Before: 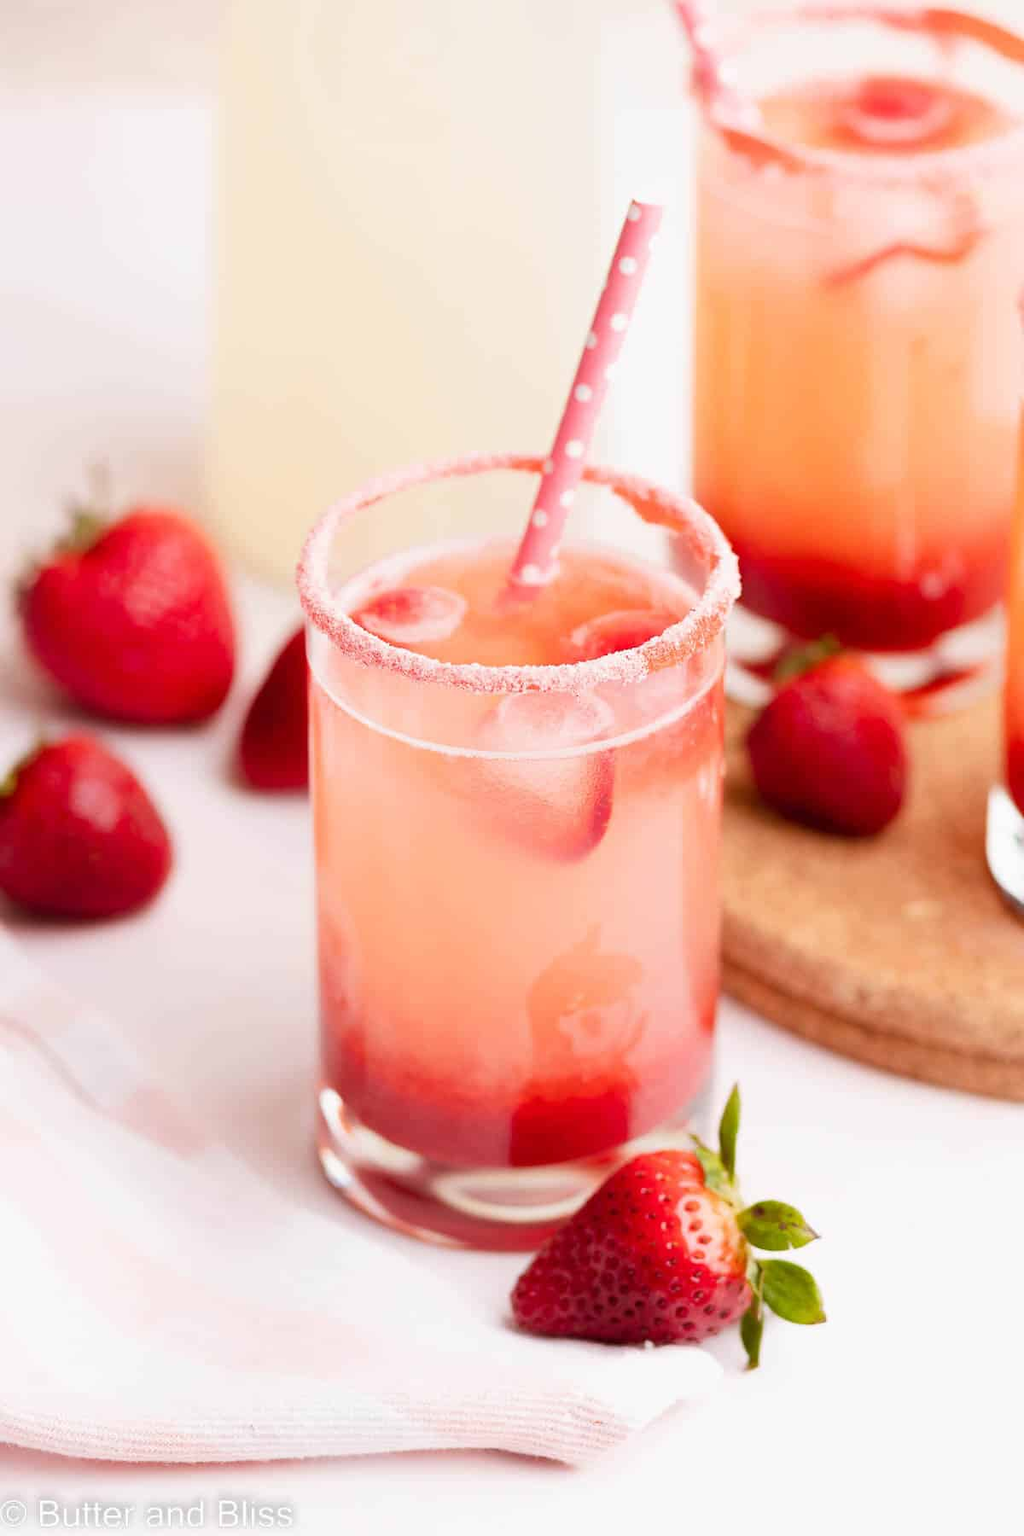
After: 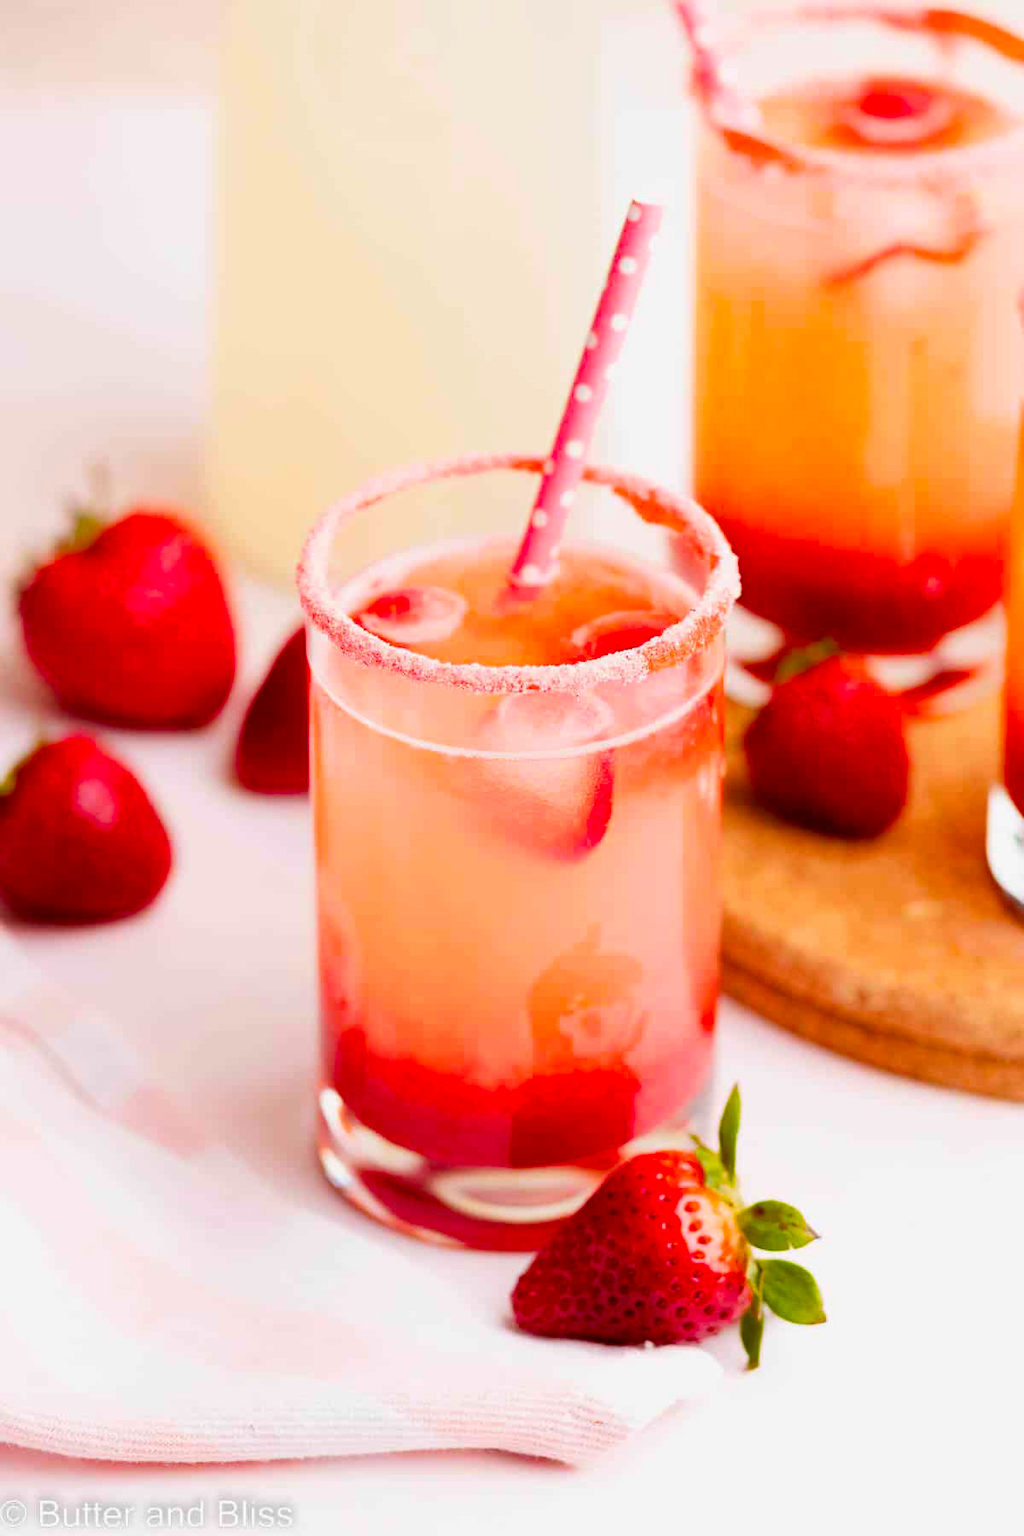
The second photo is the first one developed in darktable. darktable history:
exposure: exposure -0.064 EV, compensate highlight preservation false
contrast brightness saturation: contrast 0.04, saturation 0.16
haze removal: compatibility mode true, adaptive false
color balance rgb: perceptual saturation grading › global saturation 30%, global vibrance 10%
